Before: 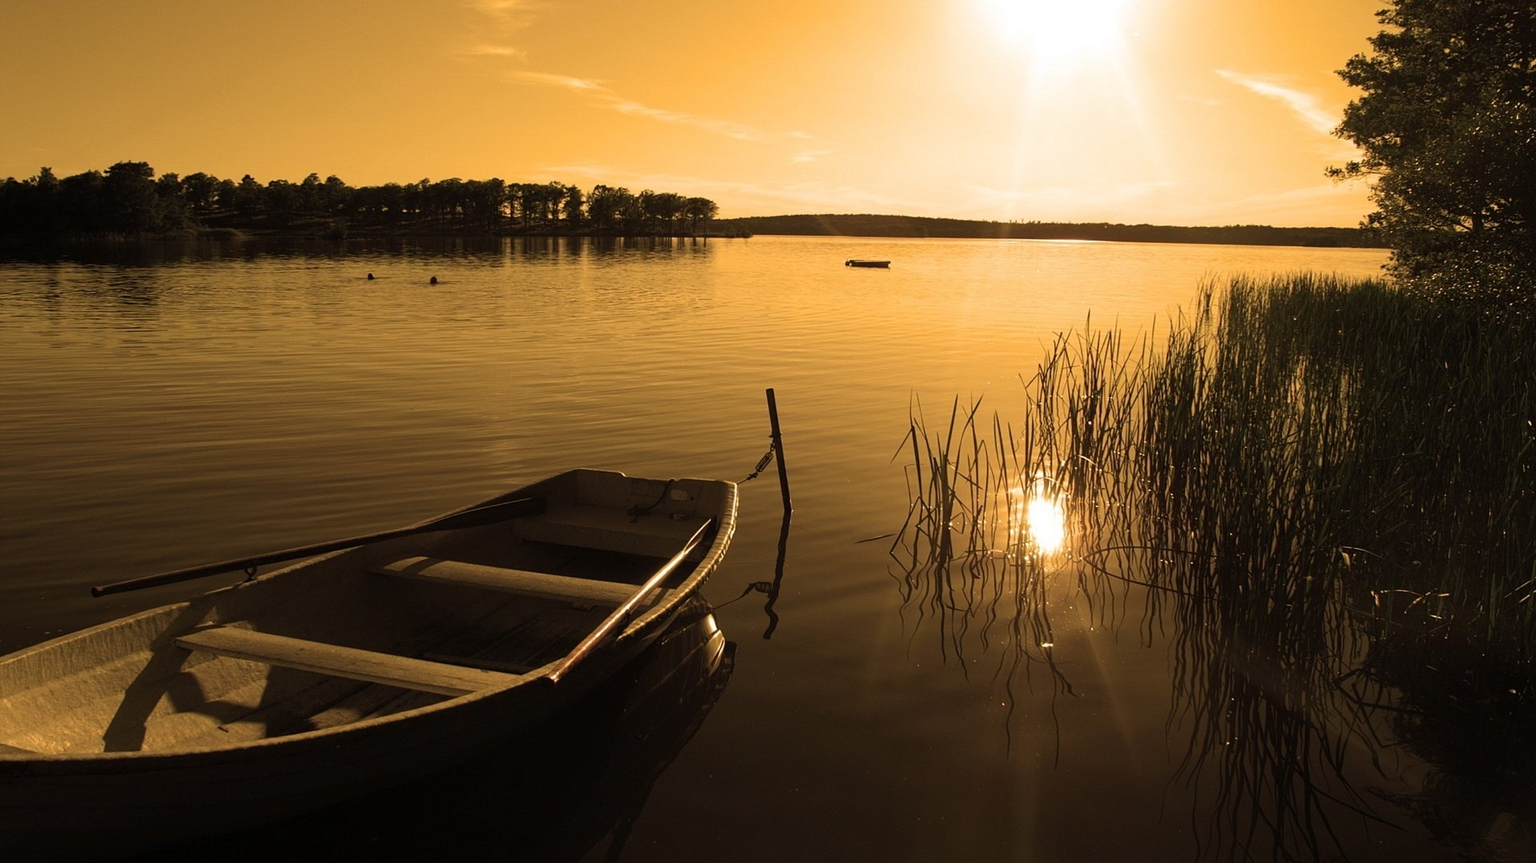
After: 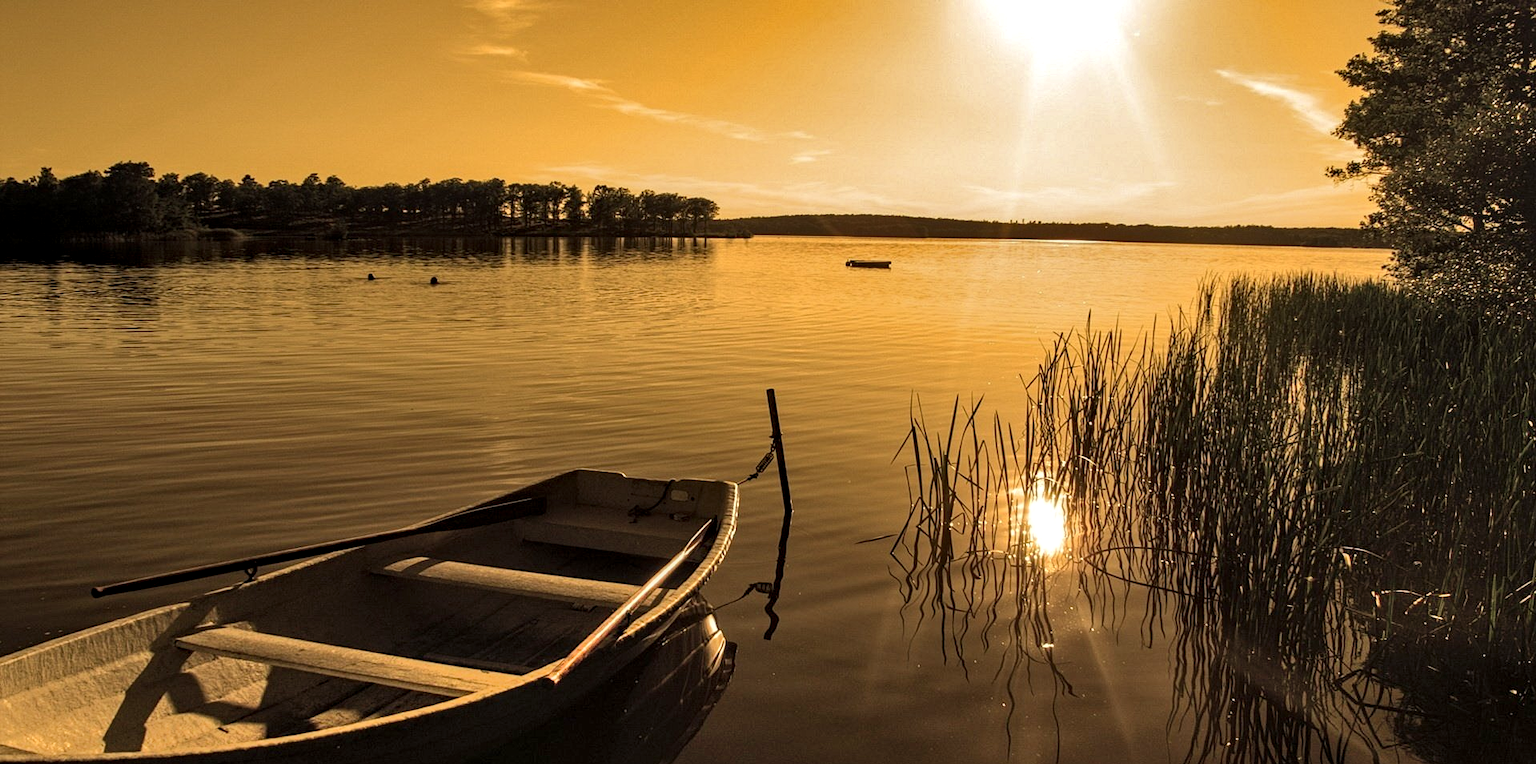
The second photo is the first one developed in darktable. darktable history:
shadows and highlights: shadows 52.62, soften with gaussian
crop and rotate: top 0%, bottom 11.468%
local contrast: on, module defaults
contrast equalizer: octaves 7, y [[0.5, 0.542, 0.583, 0.625, 0.667, 0.708], [0.5 ×6], [0.5 ×6], [0 ×6], [0 ×6]], mix 0.308
